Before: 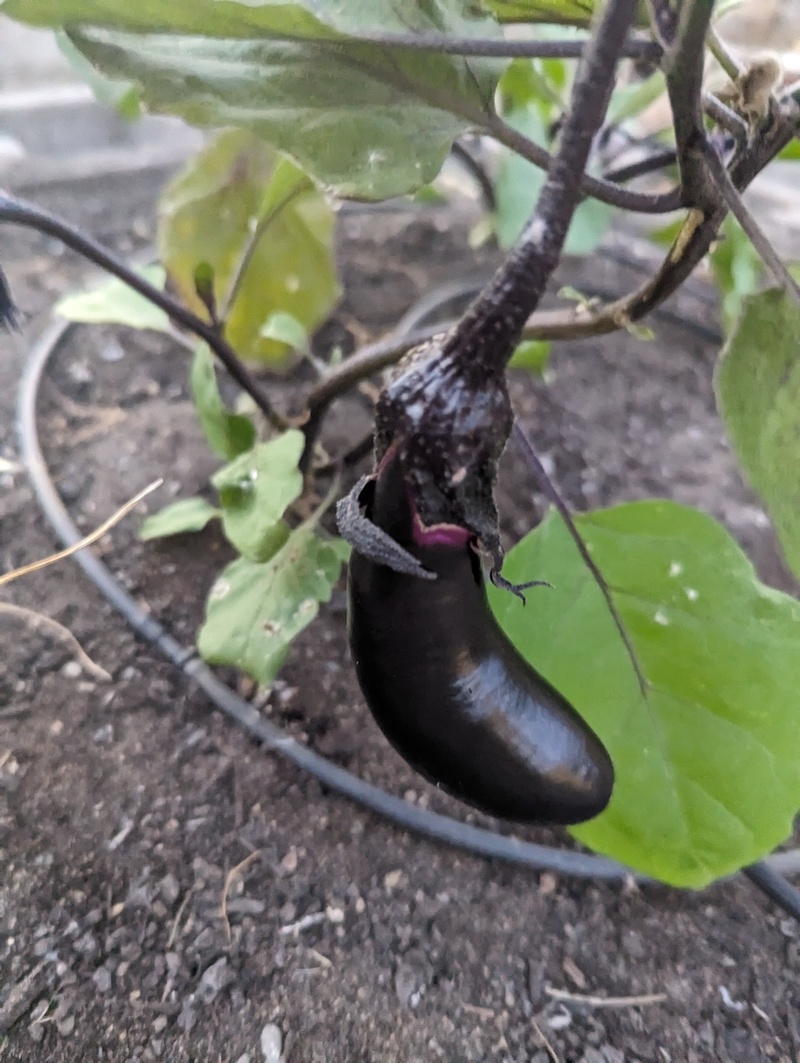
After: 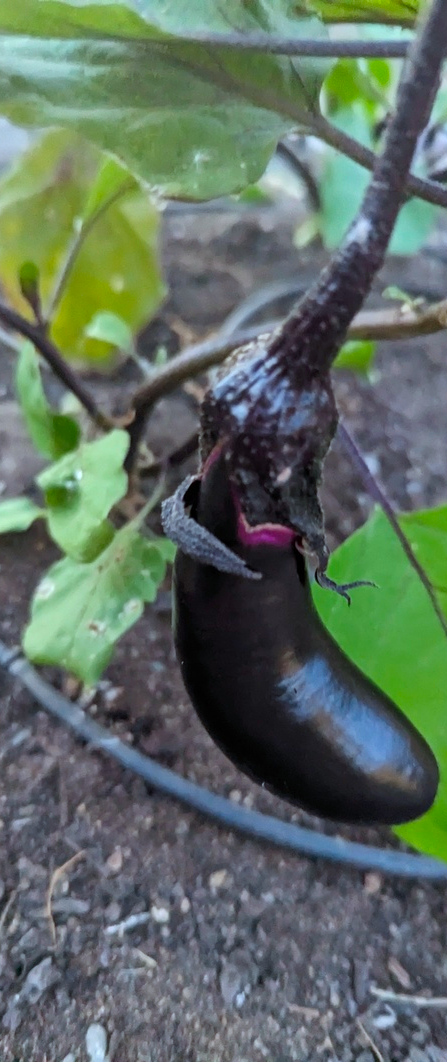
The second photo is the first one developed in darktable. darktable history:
crop: left 21.886%, right 22.116%, bottom 0.001%
contrast brightness saturation: saturation 0.512
color correction: highlights a* -9.99, highlights b* -10.12
